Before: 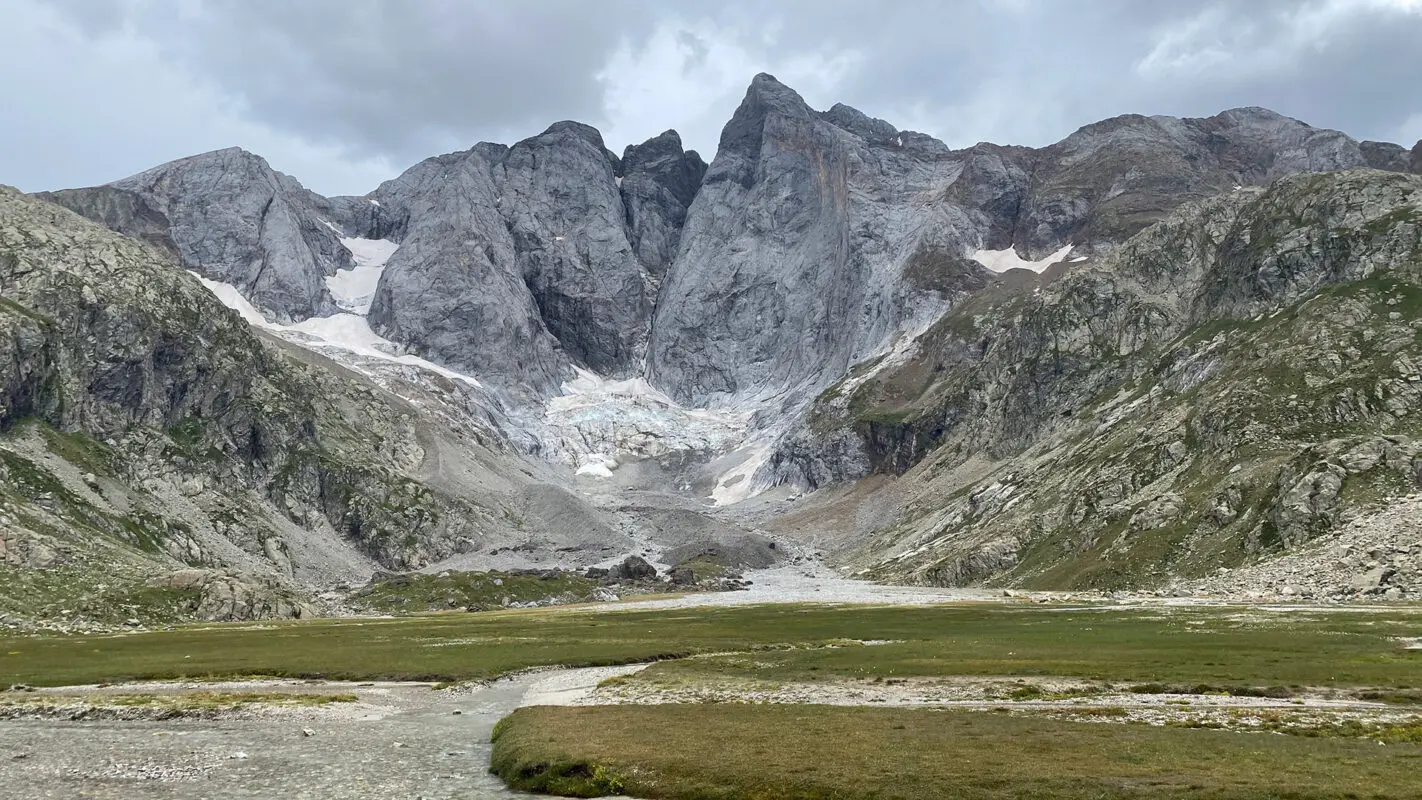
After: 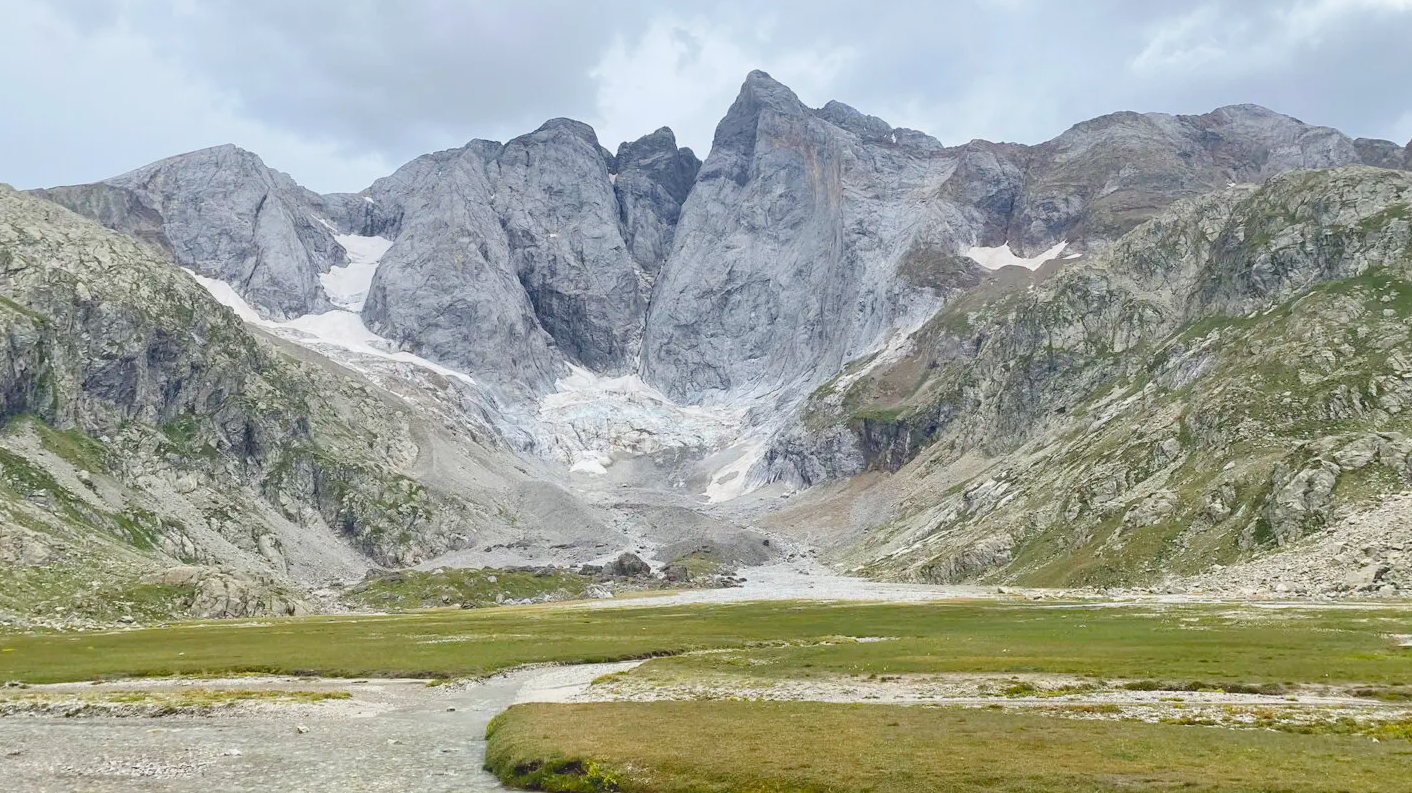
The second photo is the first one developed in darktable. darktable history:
tone curve: curves: ch0 [(0, 0) (0.003, 0.004) (0.011, 0.015) (0.025, 0.033) (0.044, 0.058) (0.069, 0.091) (0.1, 0.131) (0.136, 0.179) (0.177, 0.233) (0.224, 0.296) (0.277, 0.364) (0.335, 0.434) (0.399, 0.511) (0.468, 0.584) (0.543, 0.656) (0.623, 0.729) (0.709, 0.799) (0.801, 0.874) (0.898, 0.936) (1, 1)], preserve colors none
contrast brightness saturation: contrast -0.19, saturation 0.19
crop: left 0.434%, top 0.485%, right 0.244%, bottom 0.386%
levels: levels [0.031, 0.5, 0.969]
